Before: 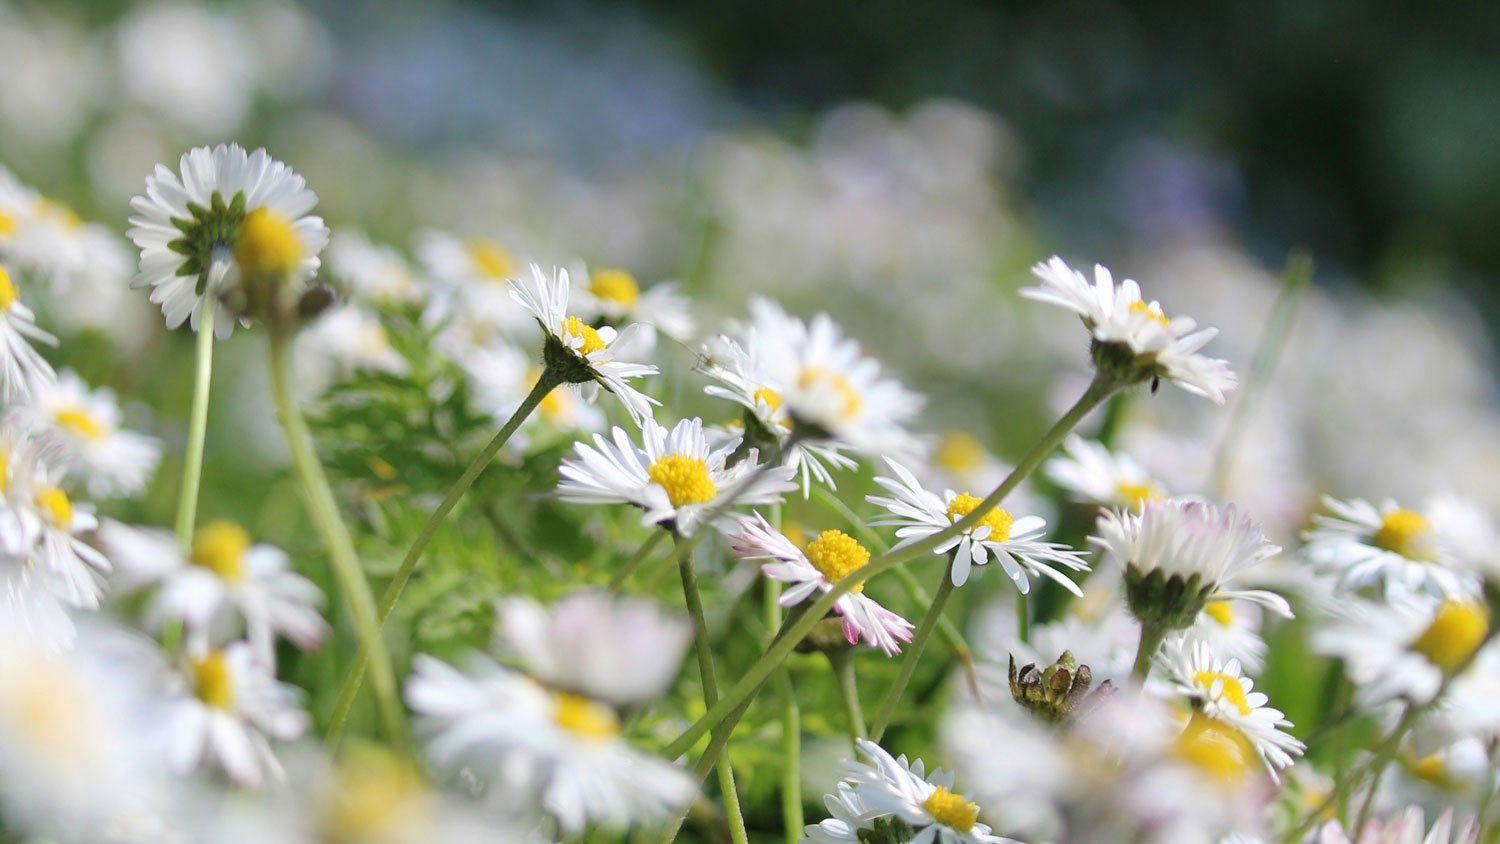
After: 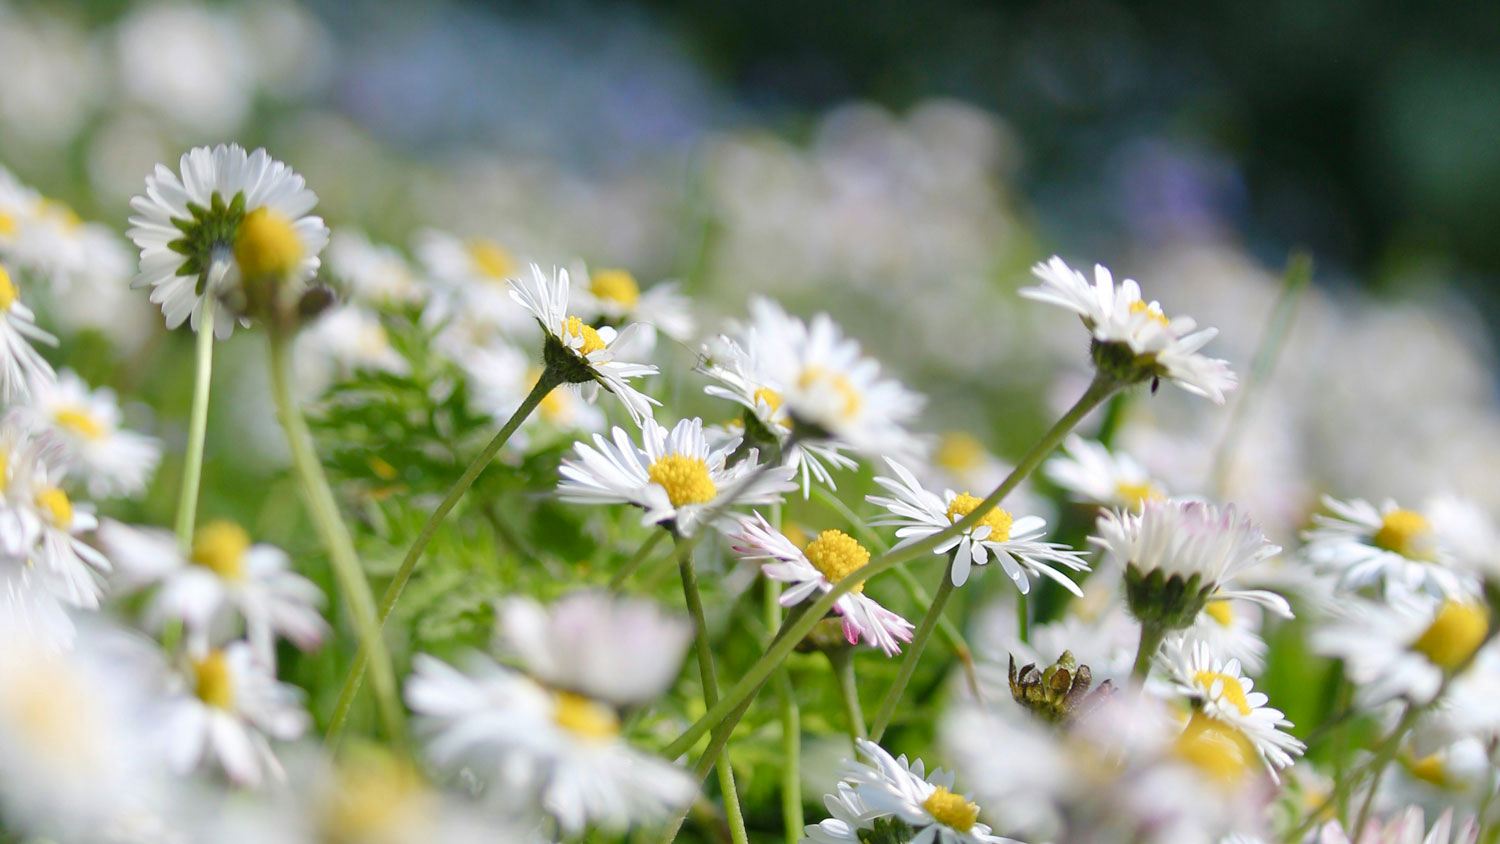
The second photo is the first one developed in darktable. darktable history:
color balance rgb: shadows lift › chroma 2.964%, shadows lift › hue 280.11°, perceptual saturation grading › global saturation 14.495%, perceptual saturation grading › highlights -25.19%, perceptual saturation grading › shadows 29.933%
